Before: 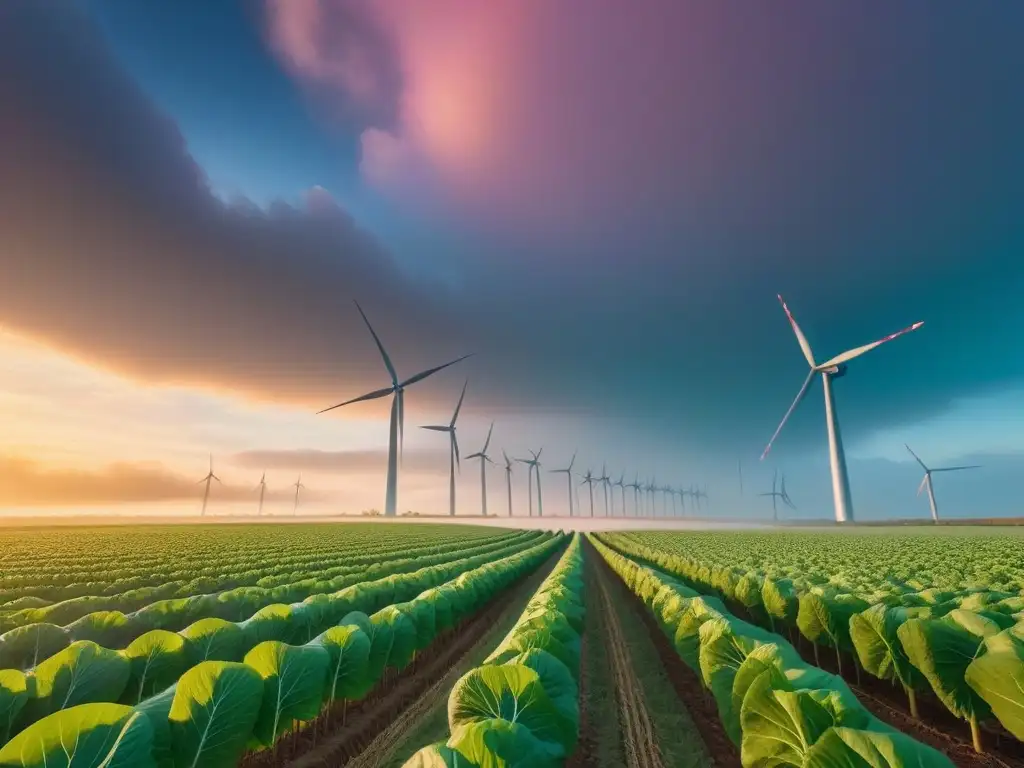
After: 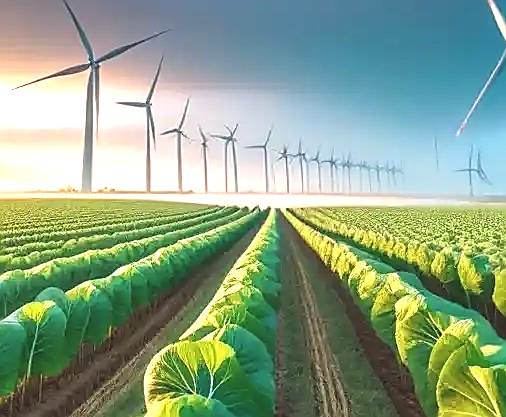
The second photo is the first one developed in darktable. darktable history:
sharpen: radius 1.362, amount 1.247, threshold 0.633
local contrast: on, module defaults
crop: left 29.718%, top 42.221%, right 20.817%, bottom 3.466%
exposure: black level correction -0.005, exposure 1 EV, compensate highlight preservation false
